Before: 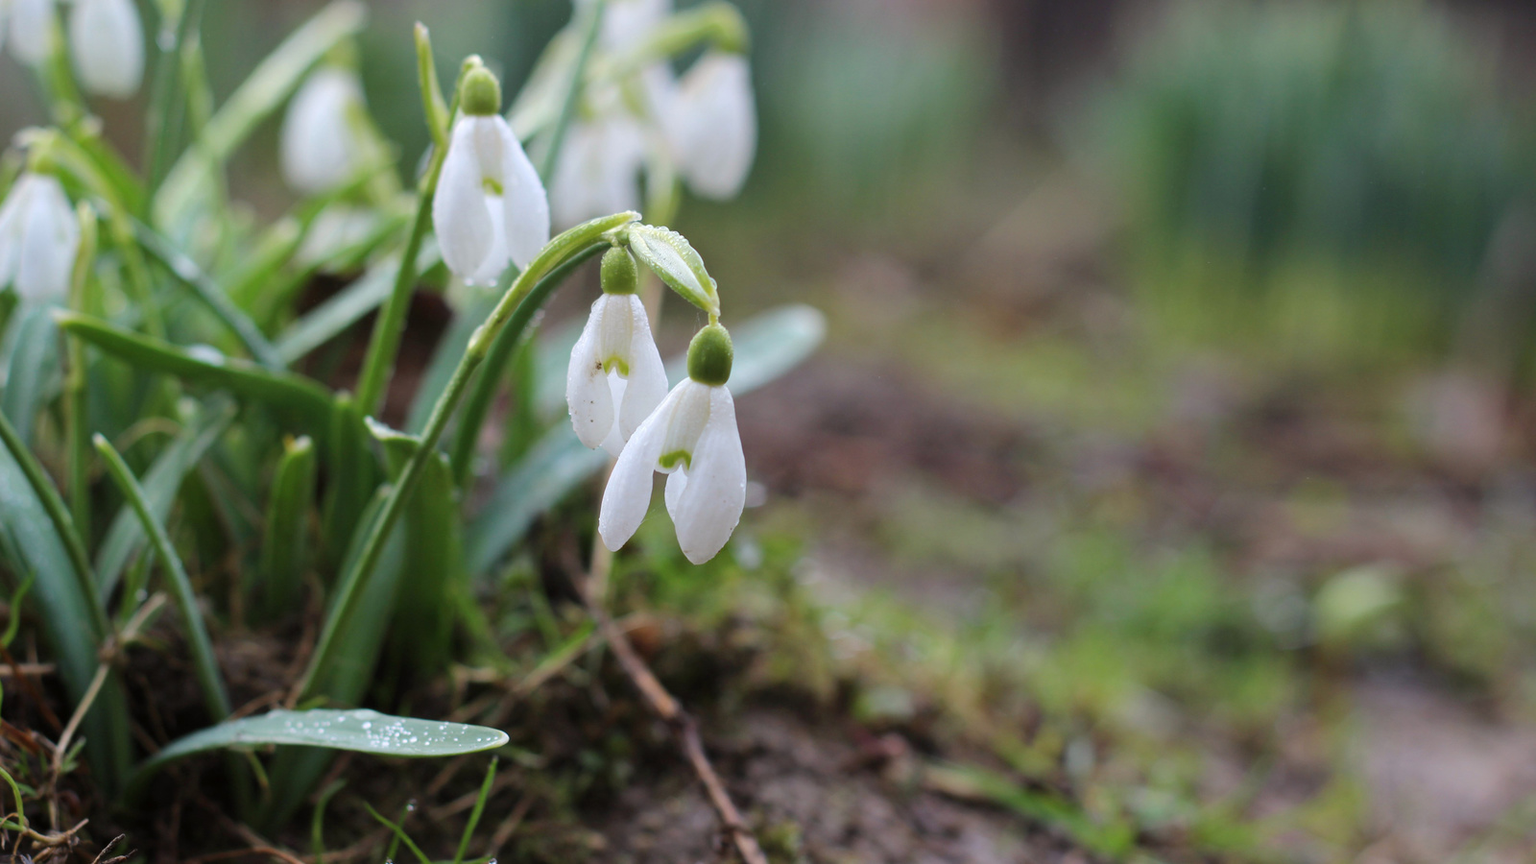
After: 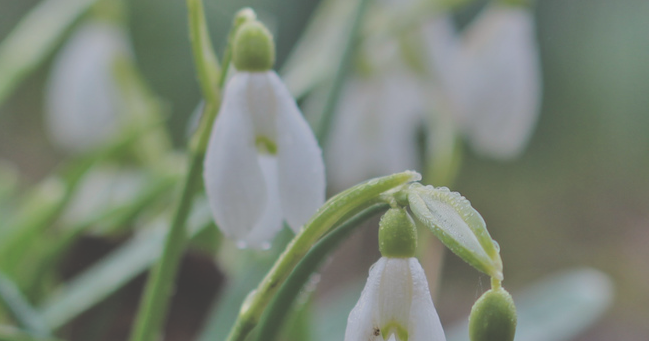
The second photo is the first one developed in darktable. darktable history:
tone equalizer: -8 EV -0.002 EV, -7 EV 0.005 EV, -6 EV -0.008 EV, -5 EV 0.007 EV, -4 EV -0.042 EV, -3 EV -0.233 EV, -2 EV -0.662 EV, -1 EV -0.983 EV, +0 EV -0.969 EV, smoothing diameter 2%, edges refinement/feathering 20, mask exposure compensation -1.57 EV, filter diffusion 5
crop: left 15.452%, top 5.459%, right 43.956%, bottom 56.62%
shadows and highlights: shadows 35, highlights -35, soften with gaussian
exposure: black level correction -0.062, exposure -0.05 EV, compensate highlight preservation false
filmic rgb: black relative exposure -7.75 EV, white relative exposure 4.4 EV, threshold 3 EV, hardness 3.76, latitude 50%, contrast 1.1, color science v5 (2021), contrast in shadows safe, contrast in highlights safe, enable highlight reconstruction true
white balance: emerald 1
